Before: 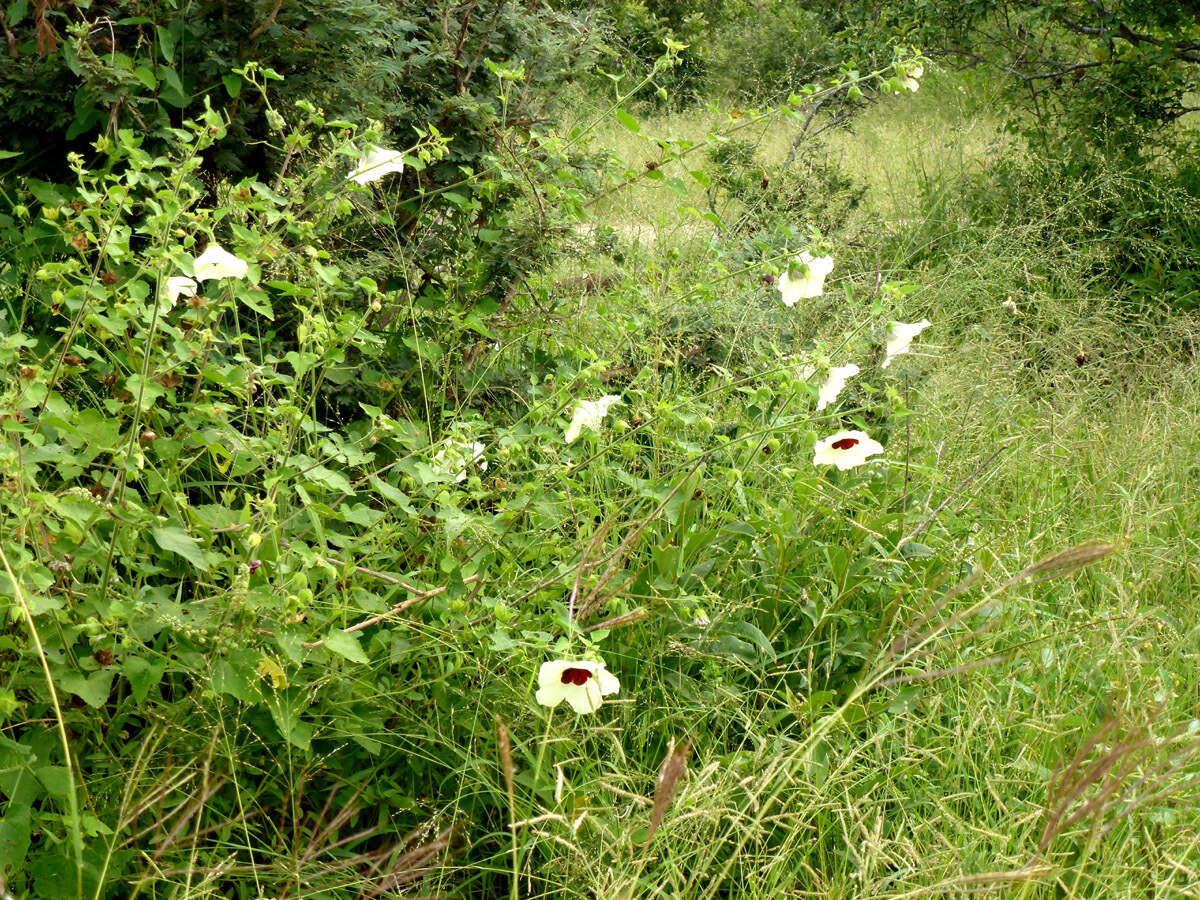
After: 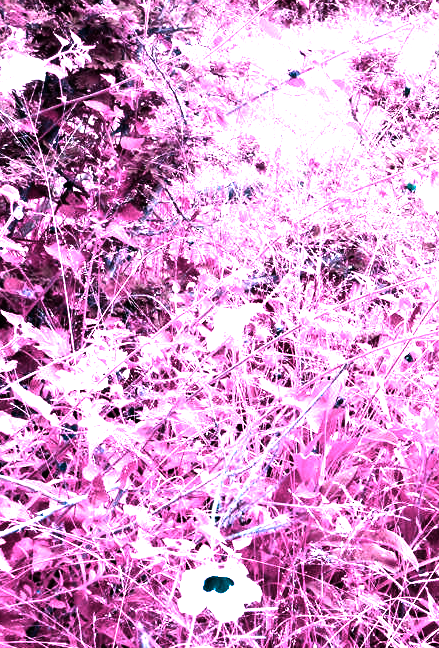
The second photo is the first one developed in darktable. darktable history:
crop and rotate: left 29.904%, top 10.316%, right 33.447%, bottom 17.671%
color balance rgb: linear chroma grading › shadows 31.57%, linear chroma grading › global chroma -2.331%, linear chroma grading › mid-tones 3.757%, perceptual saturation grading › global saturation -1.943%, perceptual saturation grading › highlights -7.968%, perceptual saturation grading › mid-tones 7.485%, perceptual saturation grading › shadows 3.373%, hue shift -148.5°, perceptual brilliance grading › global brilliance 30.232%, perceptual brilliance grading › highlights 49.343%, perceptual brilliance grading › mid-tones 51.081%, perceptual brilliance grading › shadows -22.25%, contrast 34.946%, saturation formula JzAzBz (2021)
